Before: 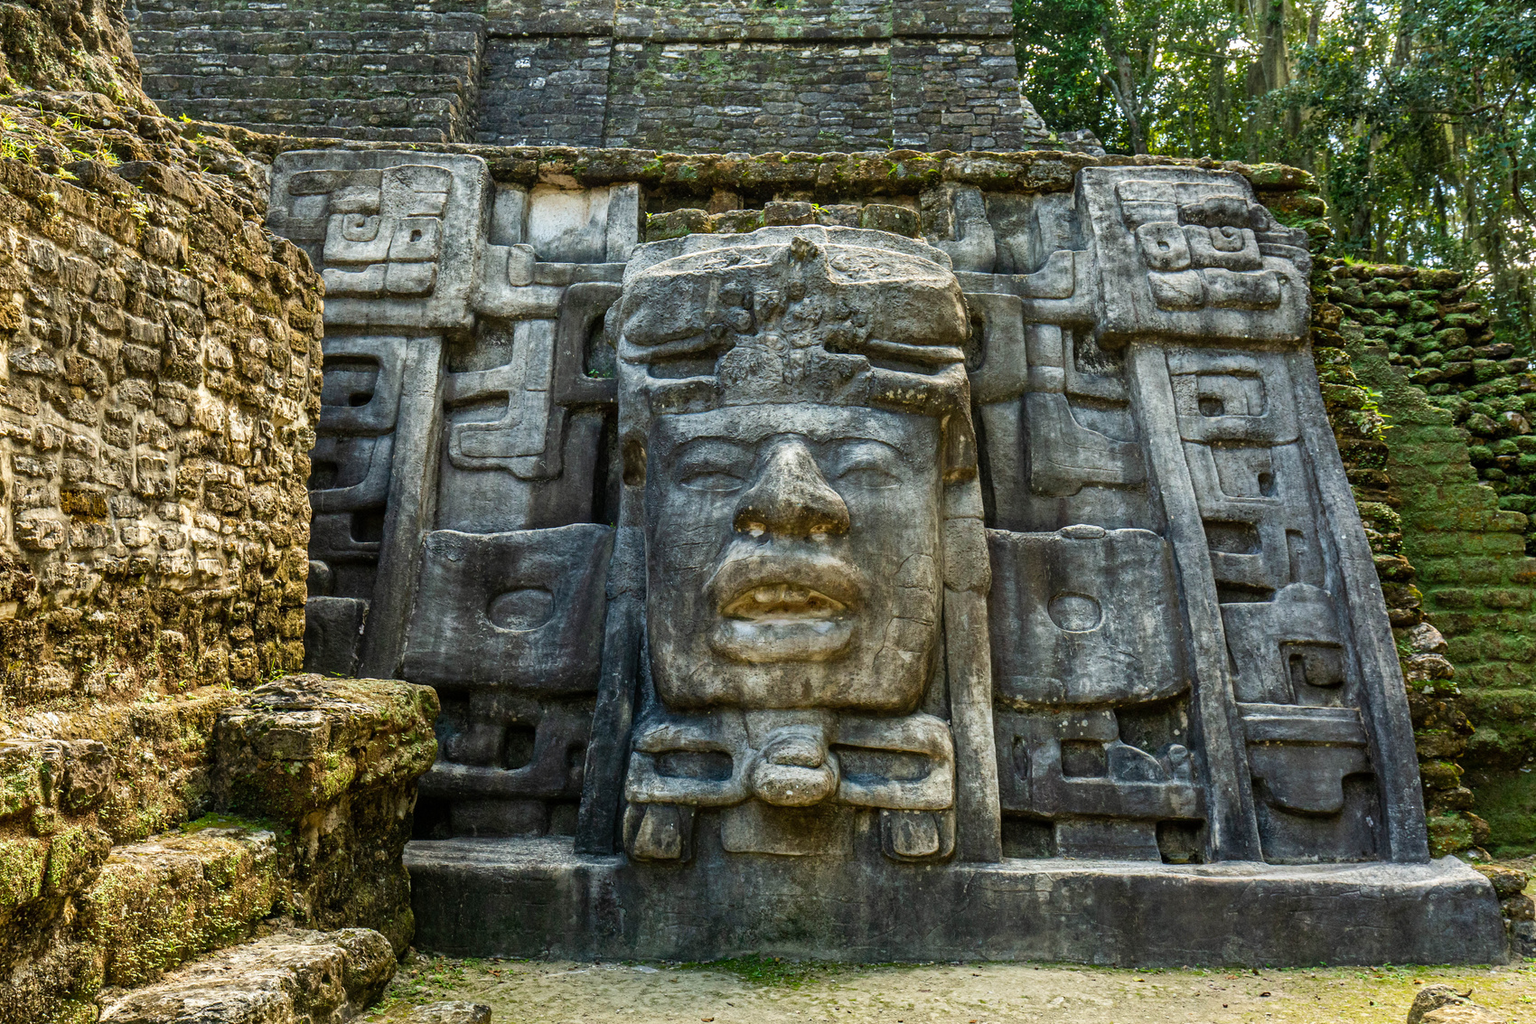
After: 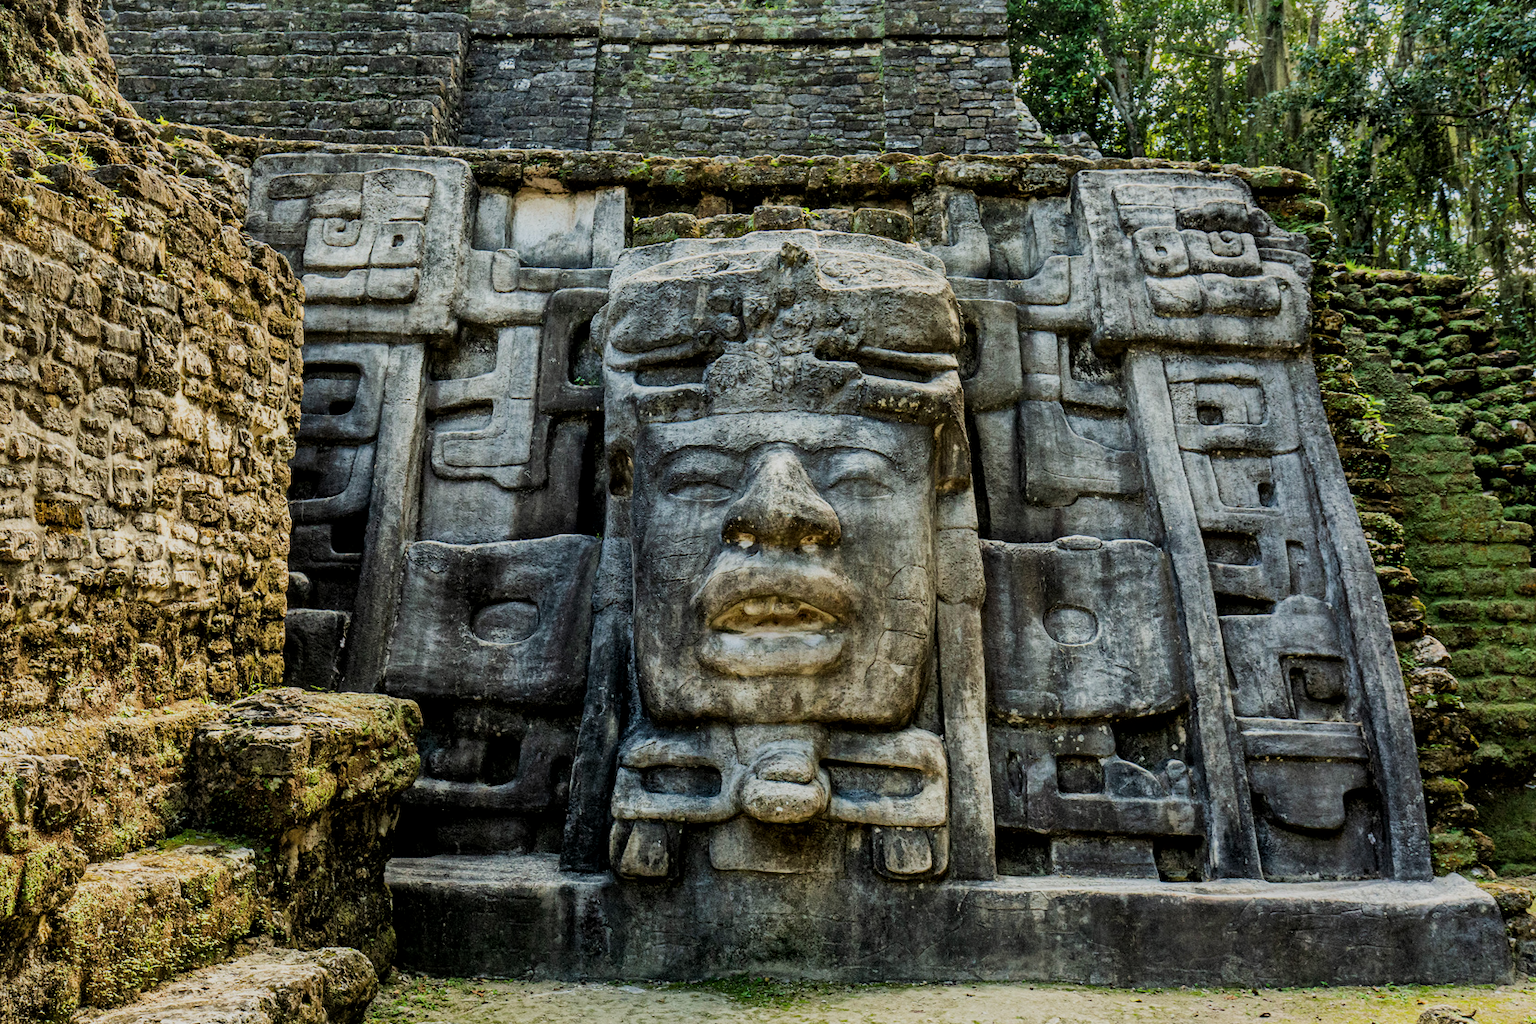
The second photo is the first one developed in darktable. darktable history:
crop: left 1.743%, right 0.268%, bottom 2.011%
exposure: black level correction -0.003, exposure 0.04 EV, compensate highlight preservation false
filmic rgb: black relative exposure -9.22 EV, white relative exposure 6.77 EV, hardness 3.07, contrast 1.05
local contrast: mode bilateral grid, contrast 20, coarseness 50, detail 130%, midtone range 0.2
